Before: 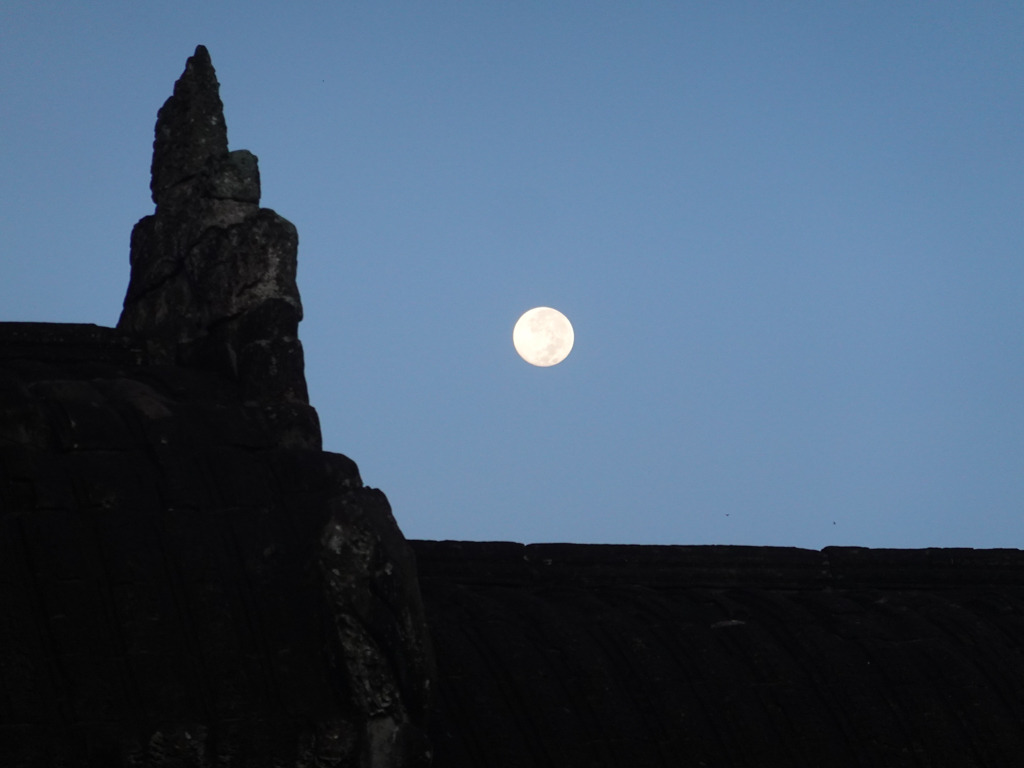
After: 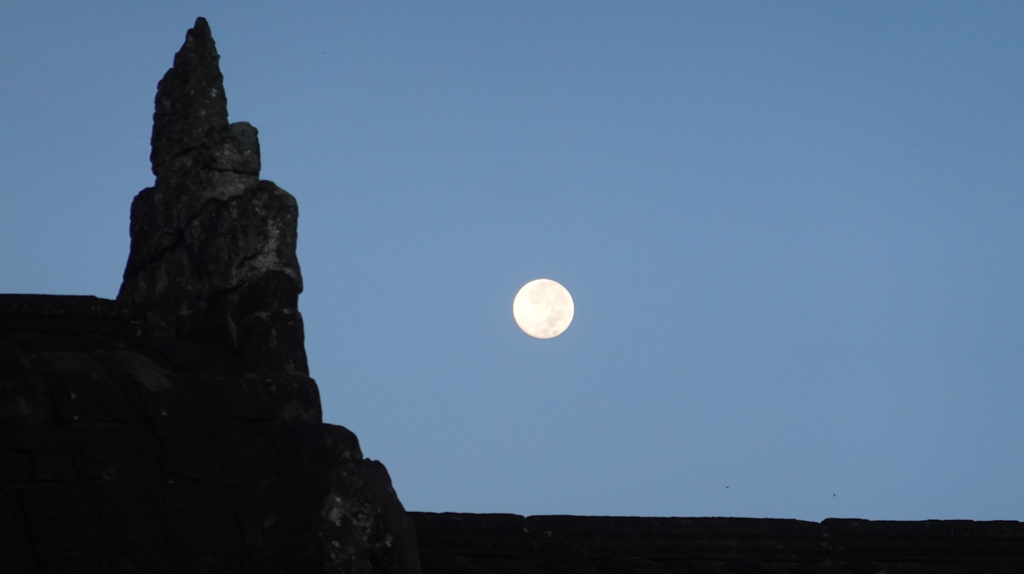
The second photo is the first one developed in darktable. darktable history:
crop: top 3.676%, bottom 21.574%
